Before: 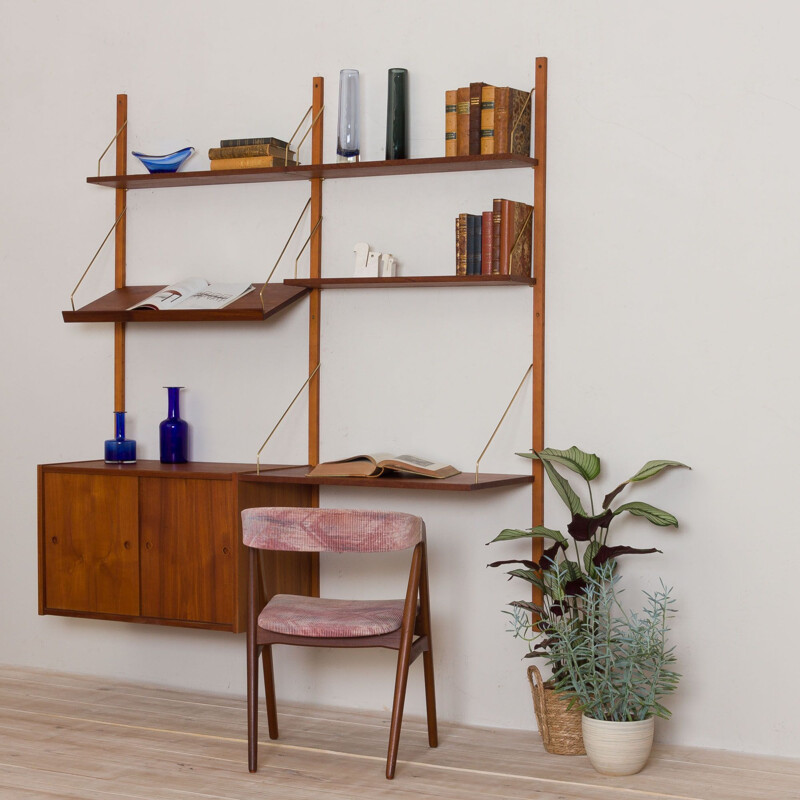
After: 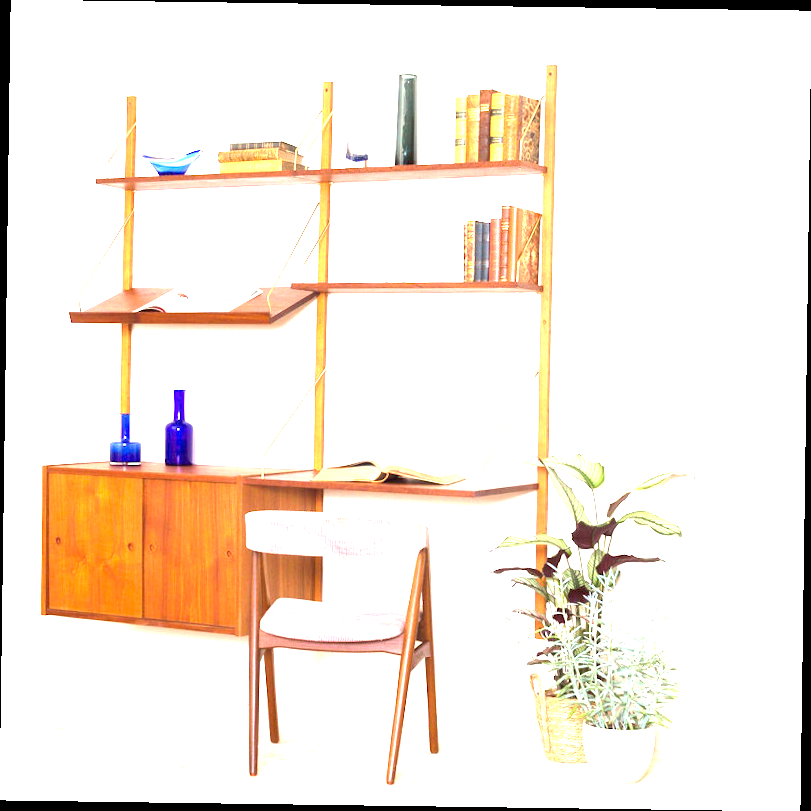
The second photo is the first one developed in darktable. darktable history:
rotate and perspective: rotation 0.8°, automatic cropping off
exposure: exposure 3 EV, compensate highlight preservation false
